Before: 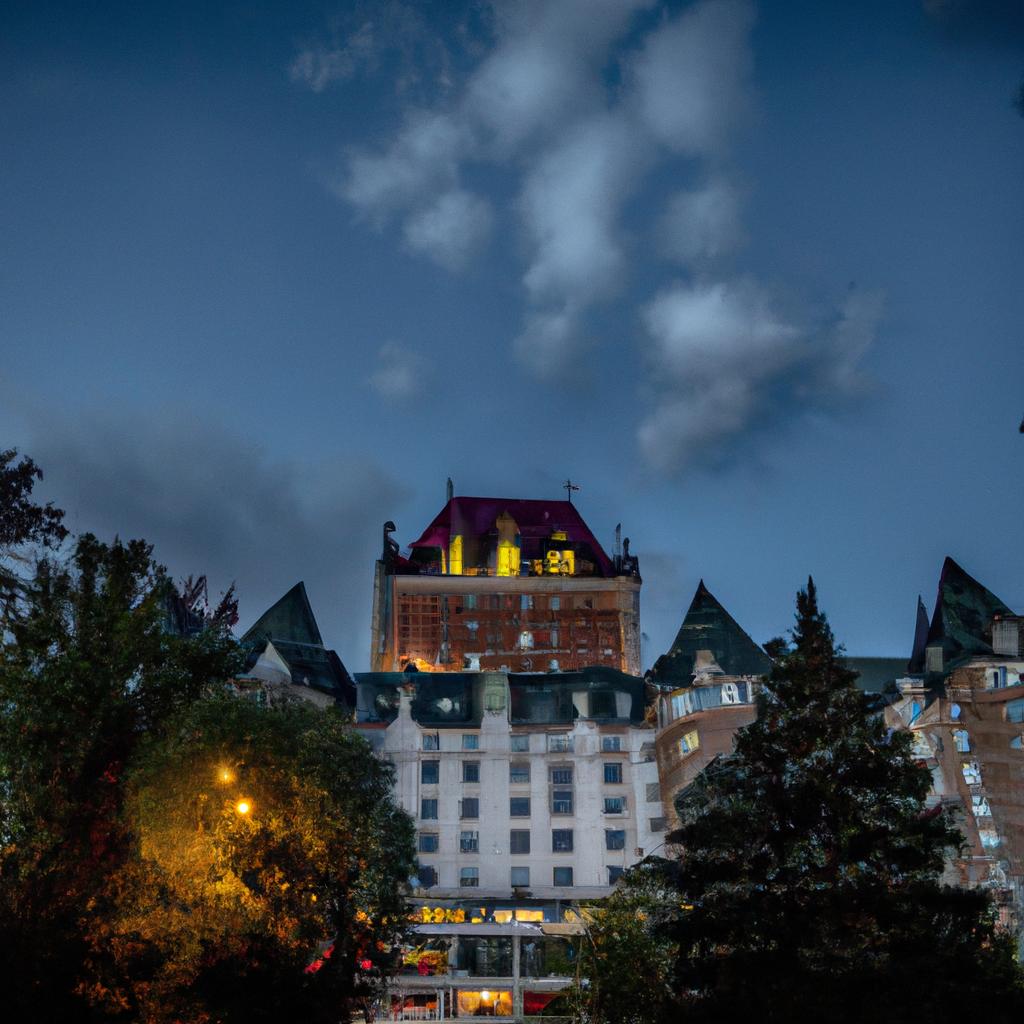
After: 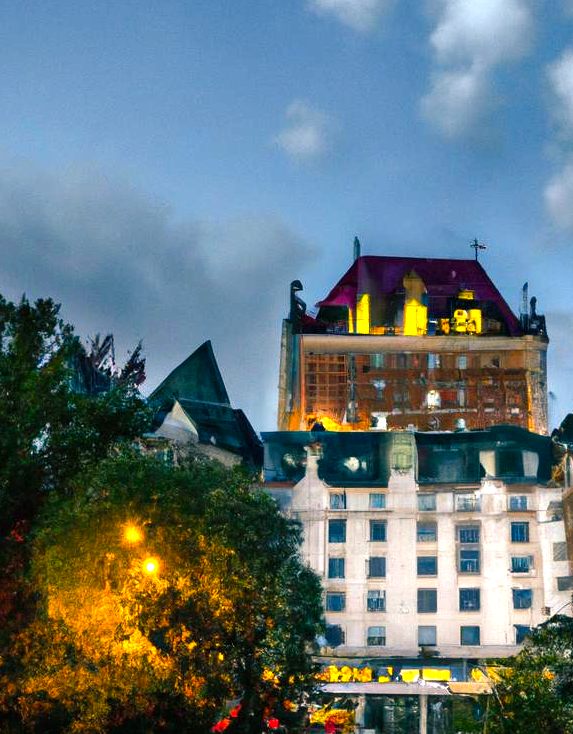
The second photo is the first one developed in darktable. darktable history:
crop: left 9.128%, top 23.558%, right 34.819%, bottom 4.75%
color balance rgb: shadows lift › luminance -28.464%, shadows lift › chroma 10.181%, shadows lift › hue 230.83°, power › chroma 2.505%, power › hue 67.17°, highlights gain › chroma 3.225%, highlights gain › hue 56.84°, global offset › hue 172.34°, perceptual saturation grading › global saturation 19.352%, perceptual brilliance grading › global brilliance 11.952%
exposure: black level correction 0, exposure 1.011 EV, compensate highlight preservation false
